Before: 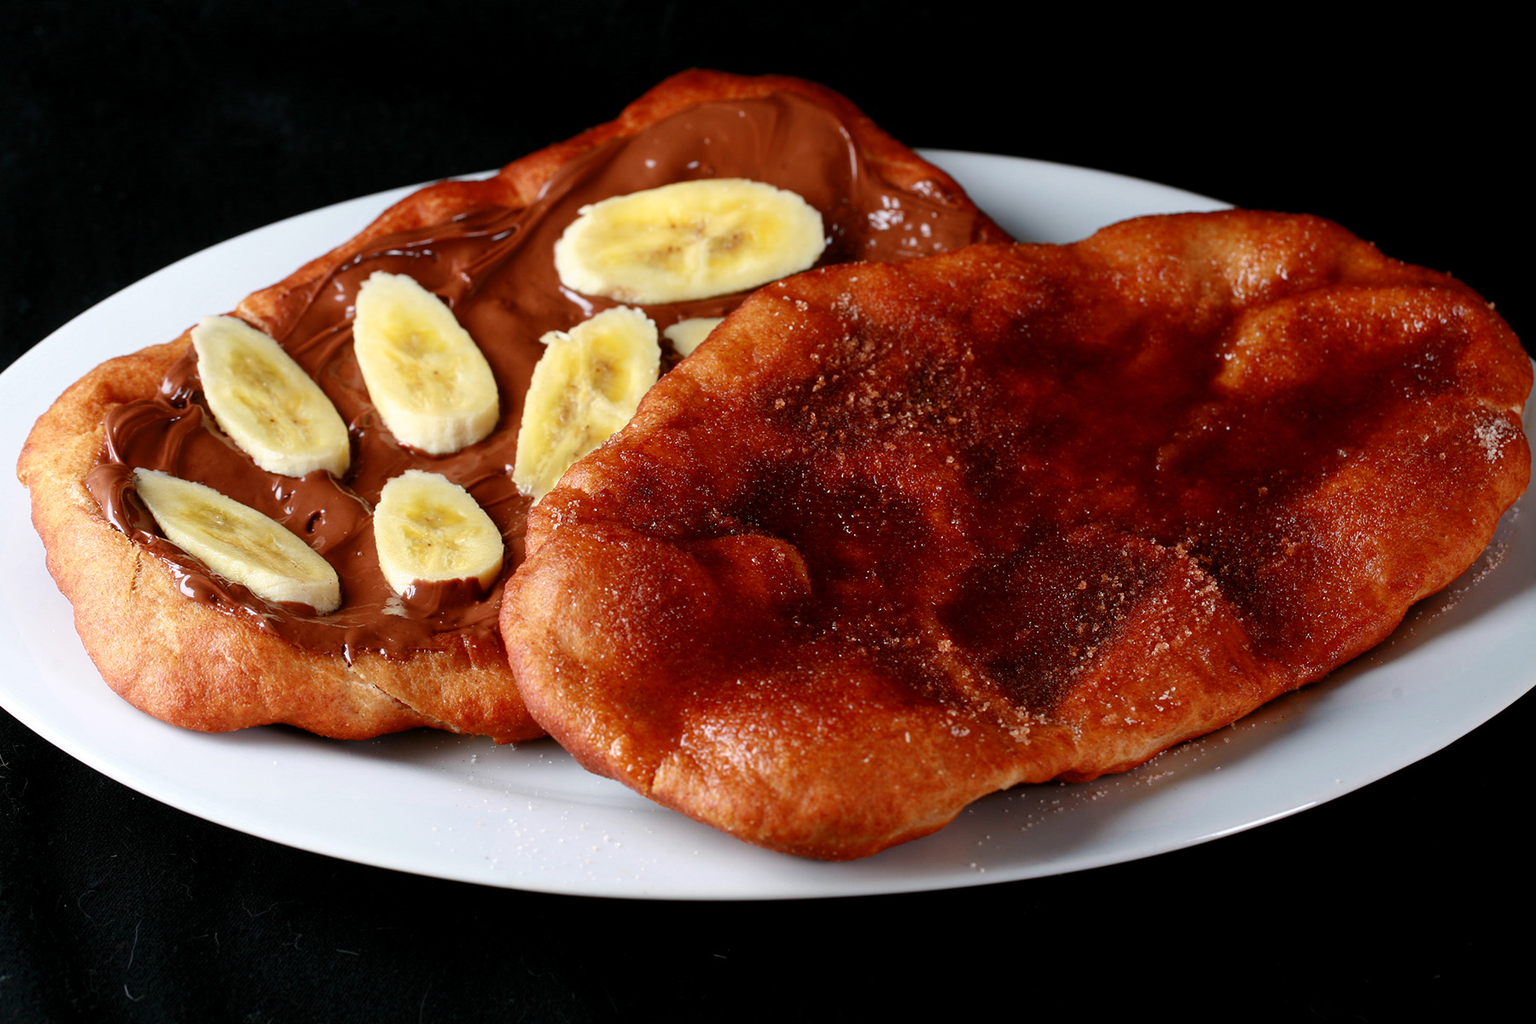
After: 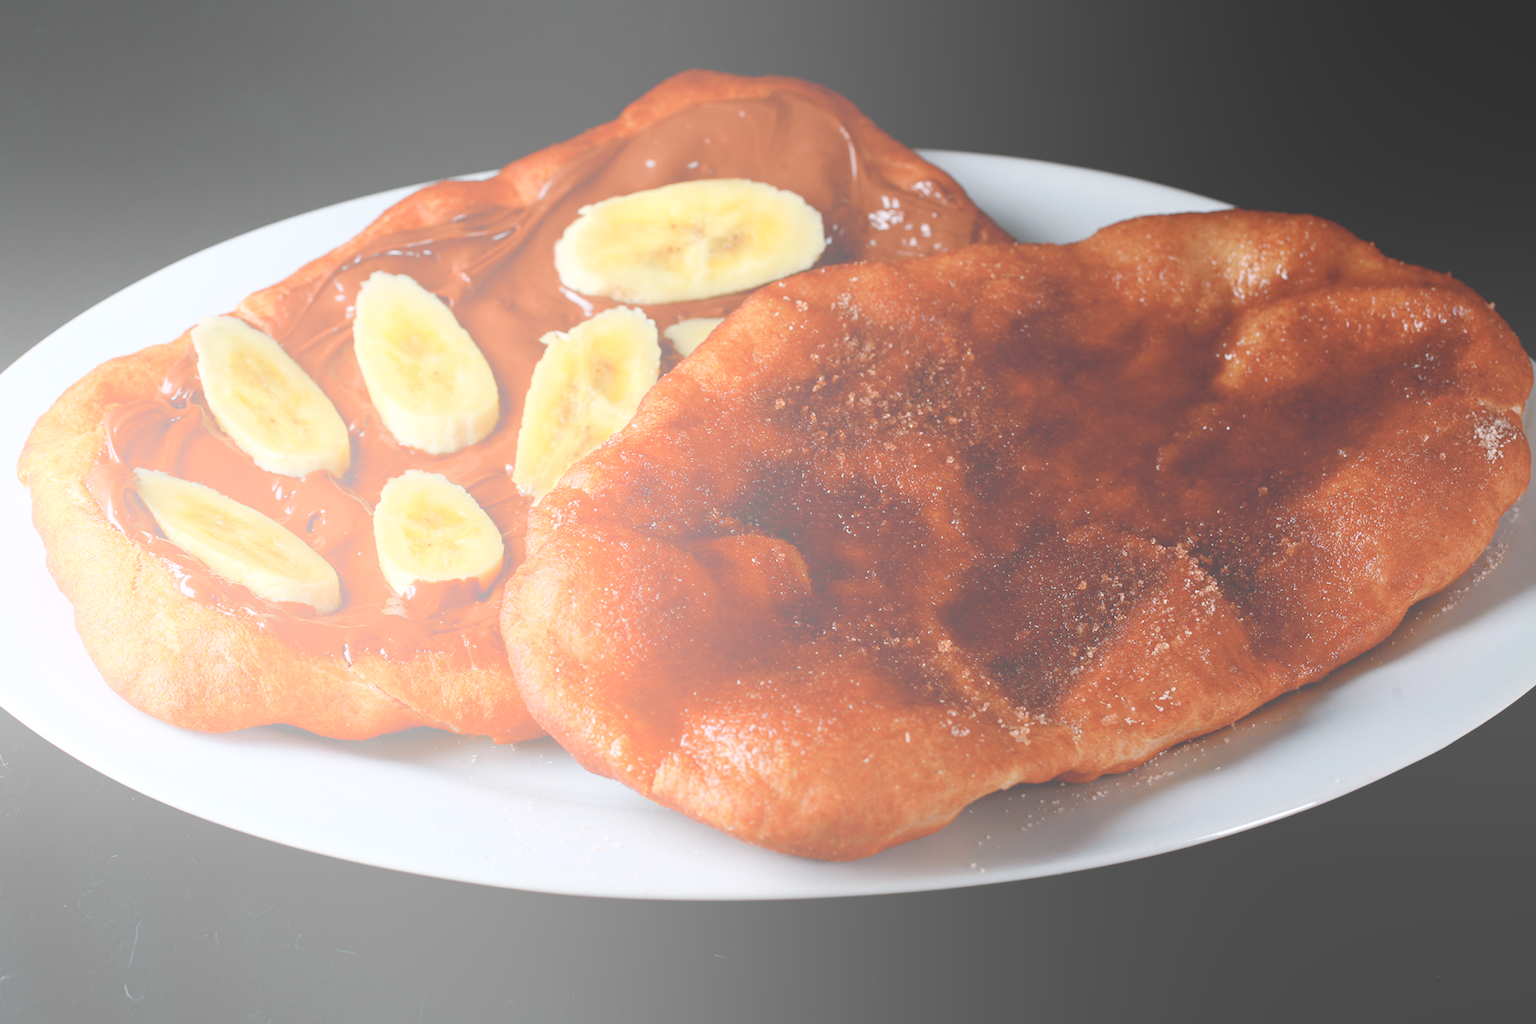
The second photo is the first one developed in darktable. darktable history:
contrast brightness saturation: contrast 0.1, saturation -0.3
bloom: size 70%, threshold 25%, strength 70%
